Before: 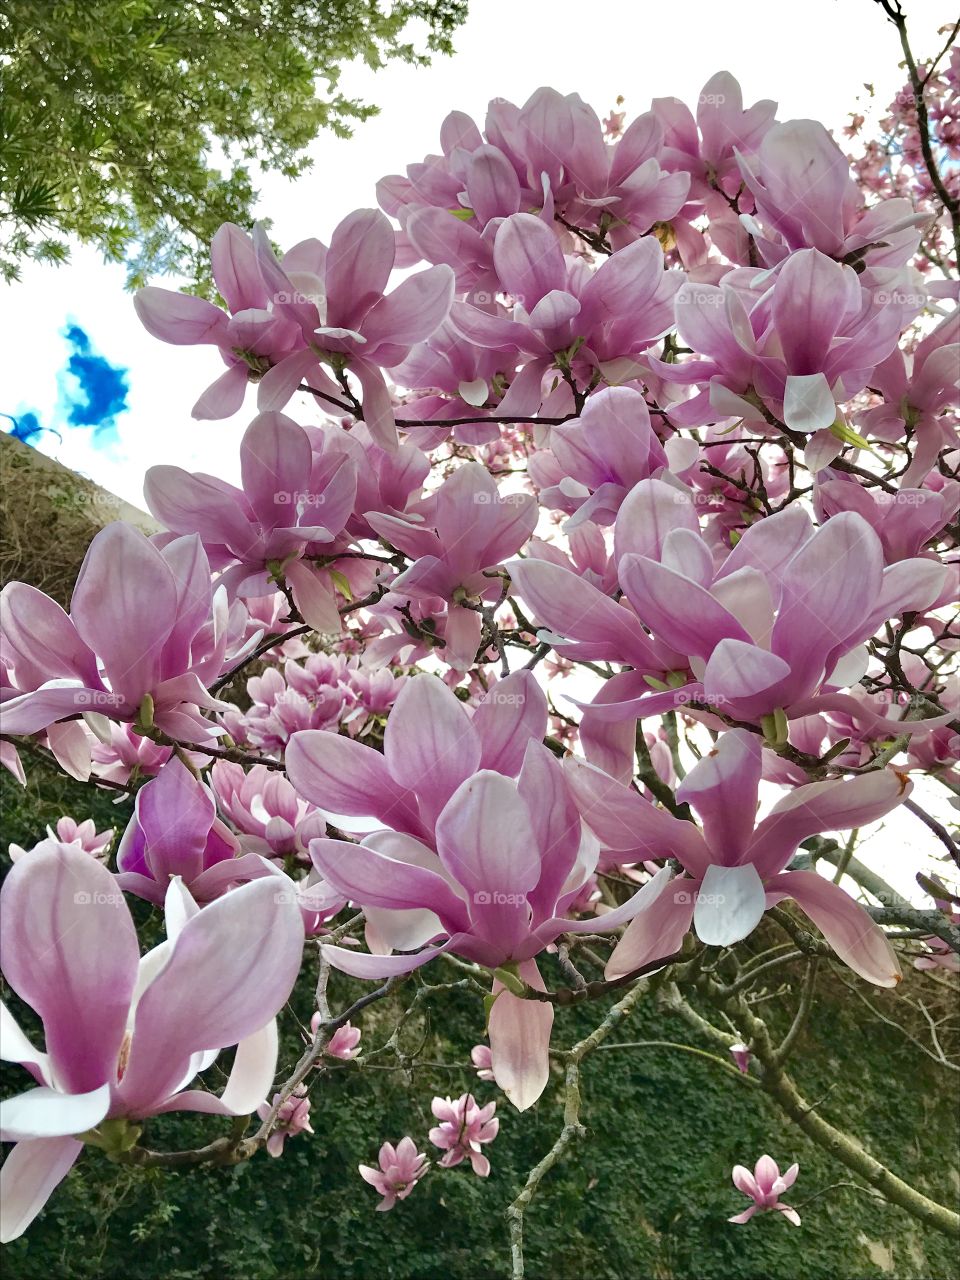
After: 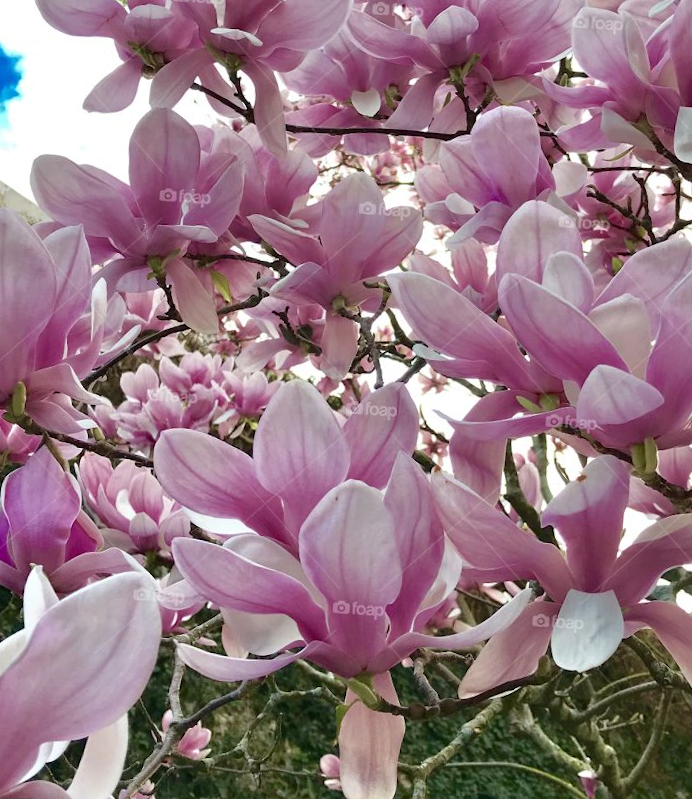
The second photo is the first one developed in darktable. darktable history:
crop and rotate: angle -3.77°, left 9.783%, top 20.387%, right 11.952%, bottom 11.84%
